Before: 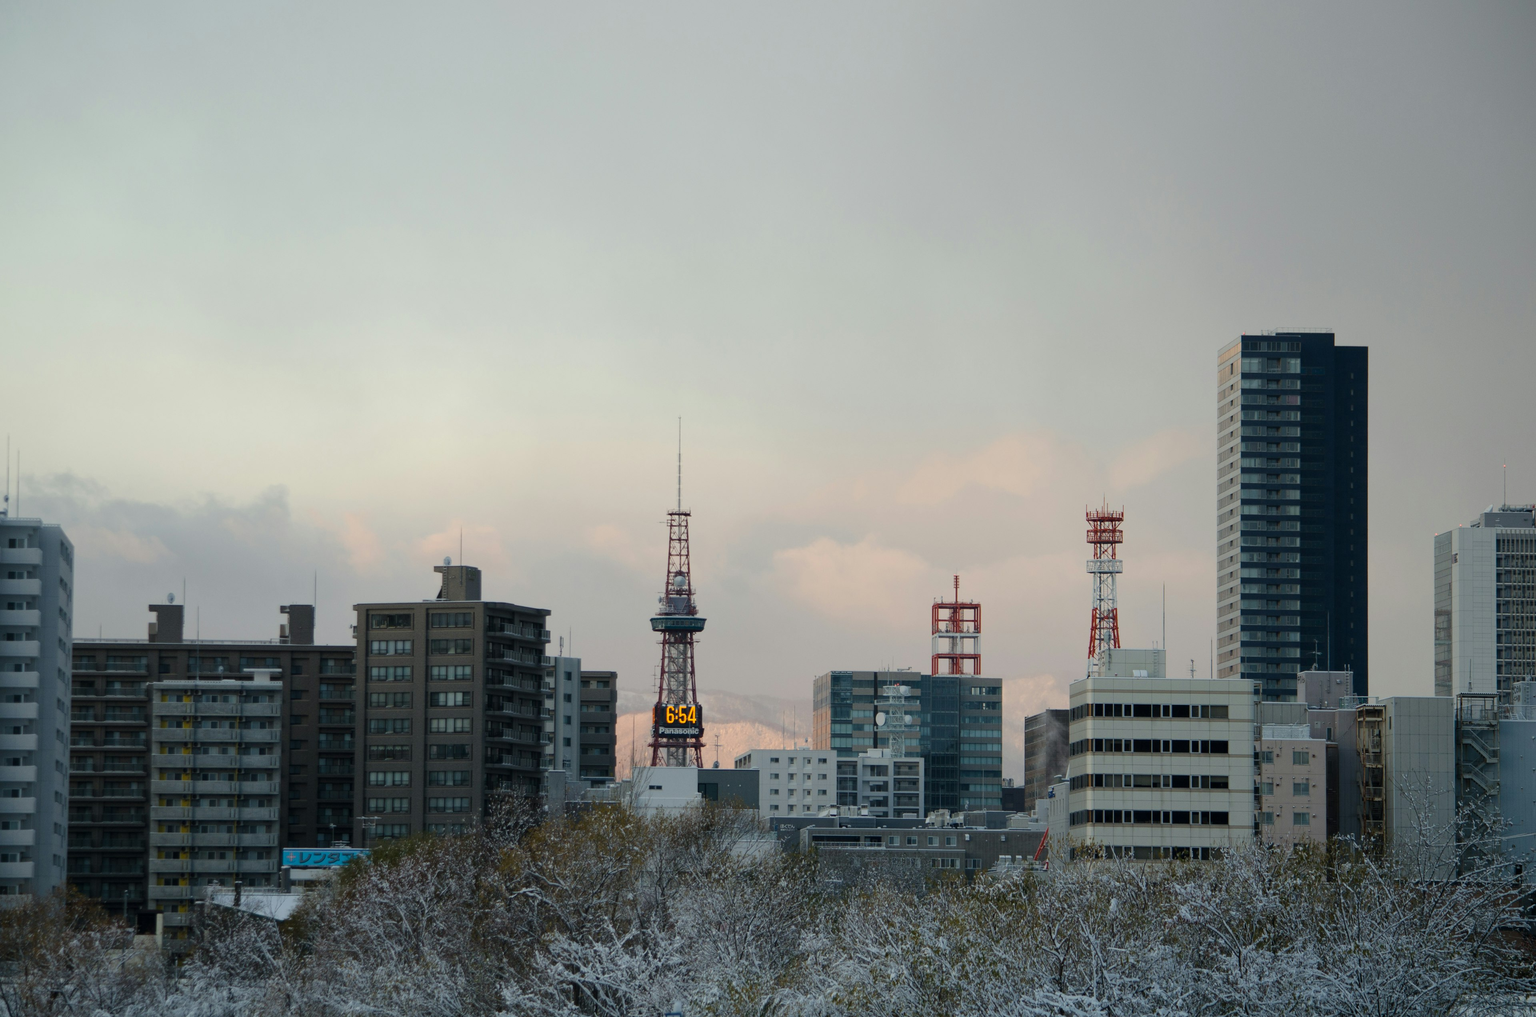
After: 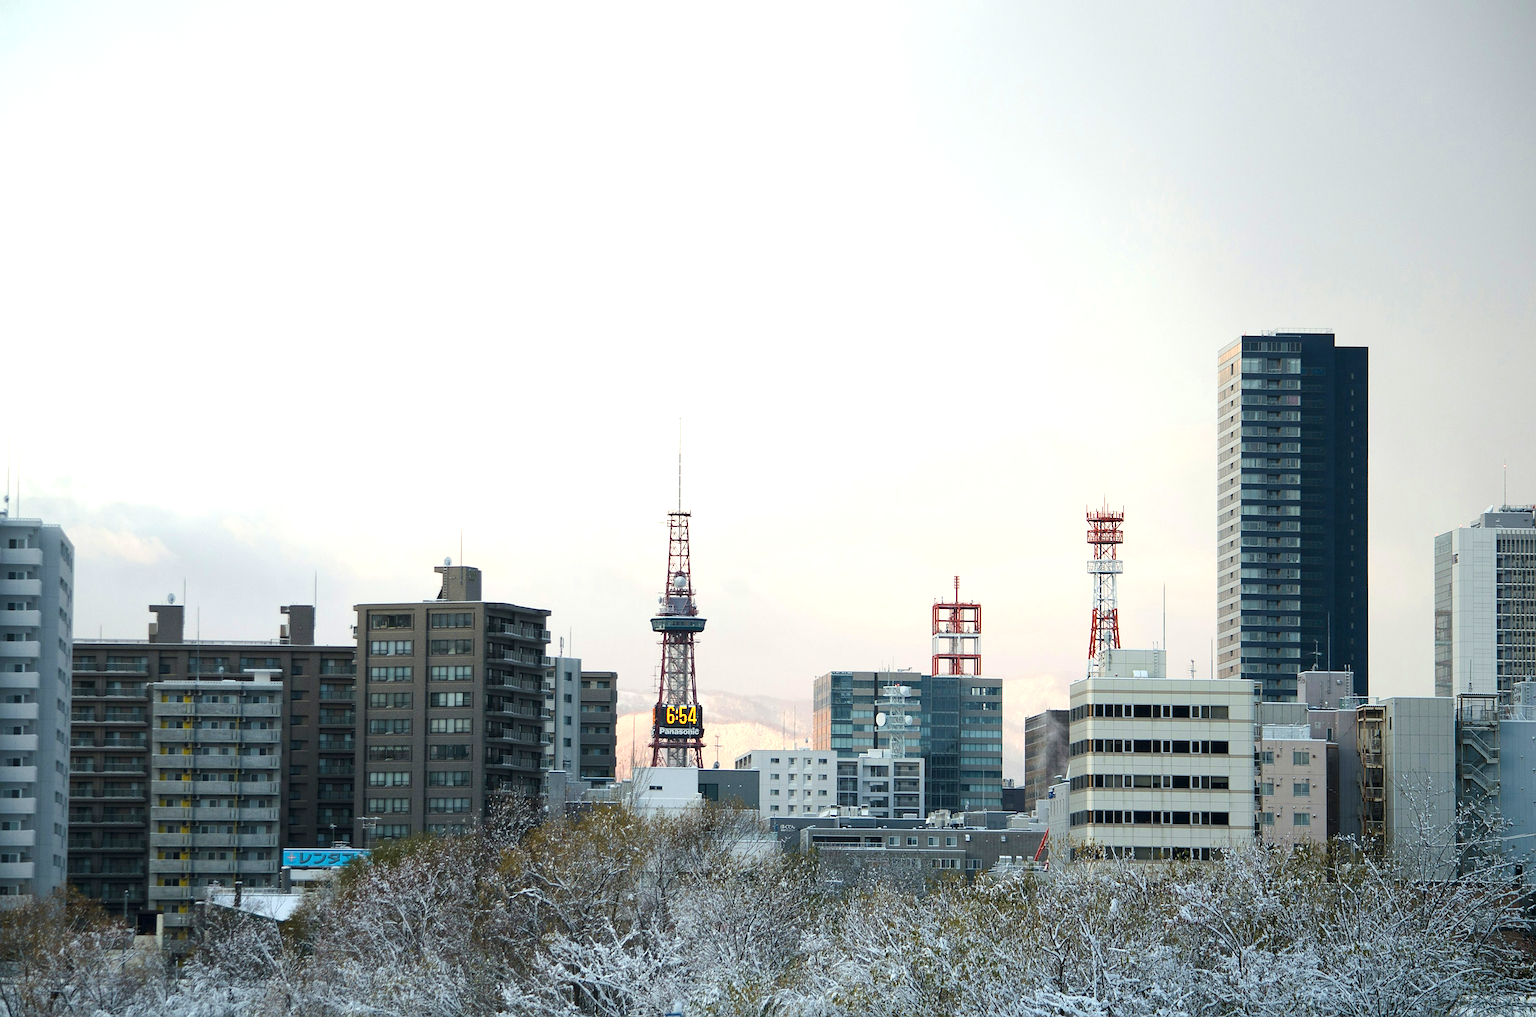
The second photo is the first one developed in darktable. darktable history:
exposure: exposure 1.16 EV, compensate exposure bias true, compensate highlight preservation false
sharpen: on, module defaults
